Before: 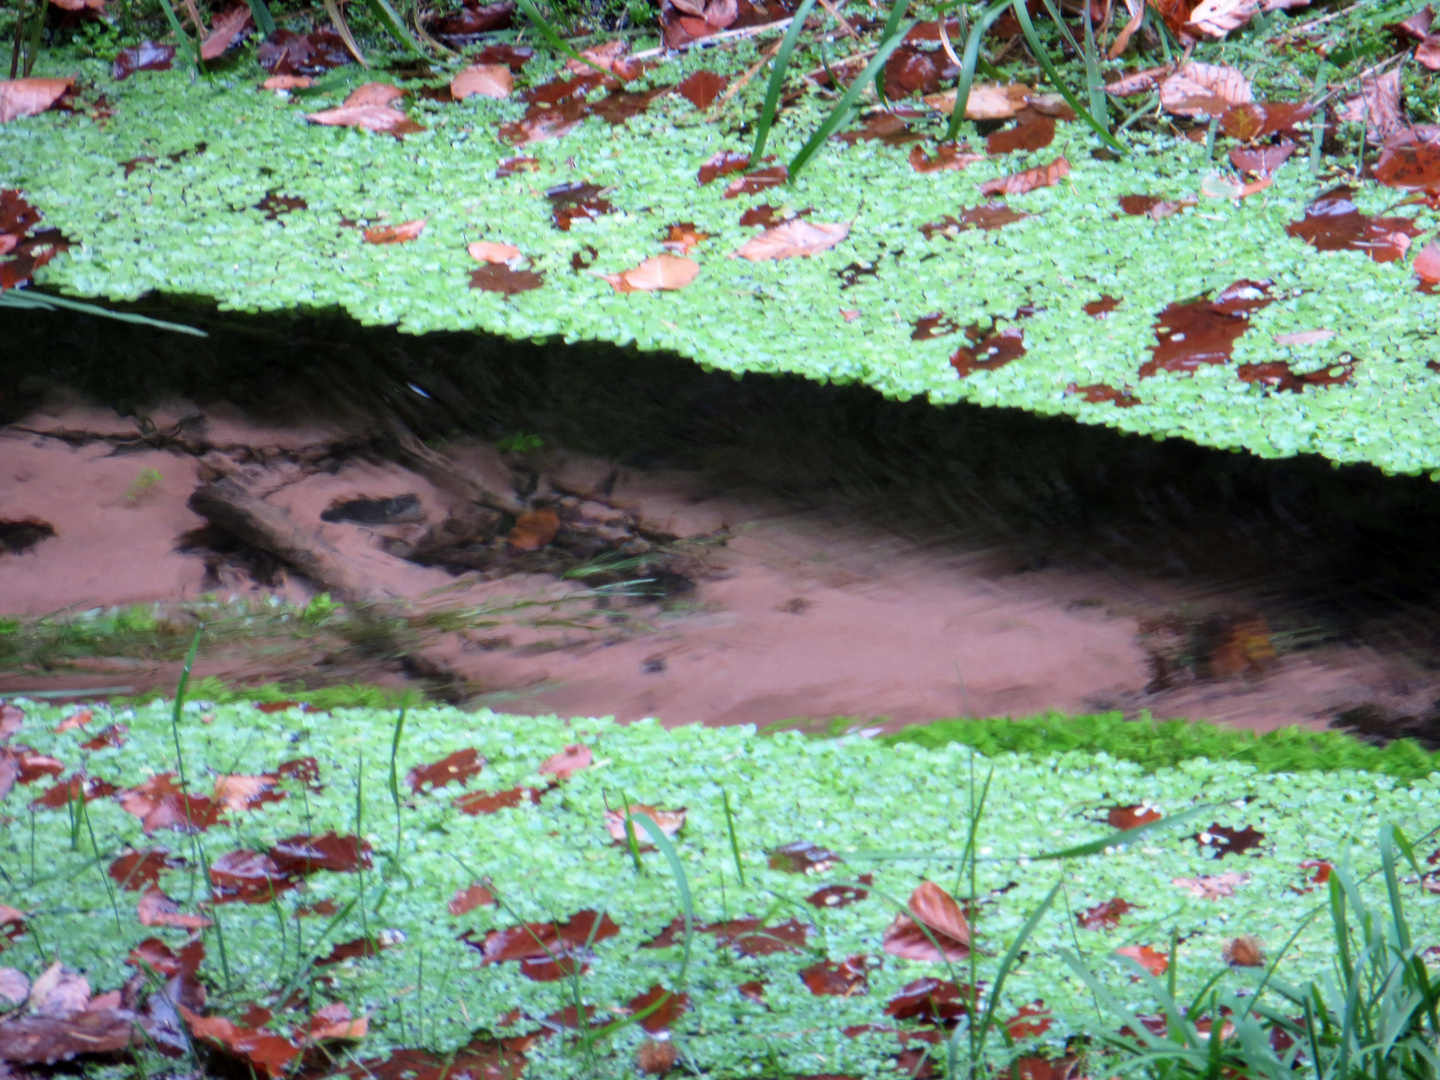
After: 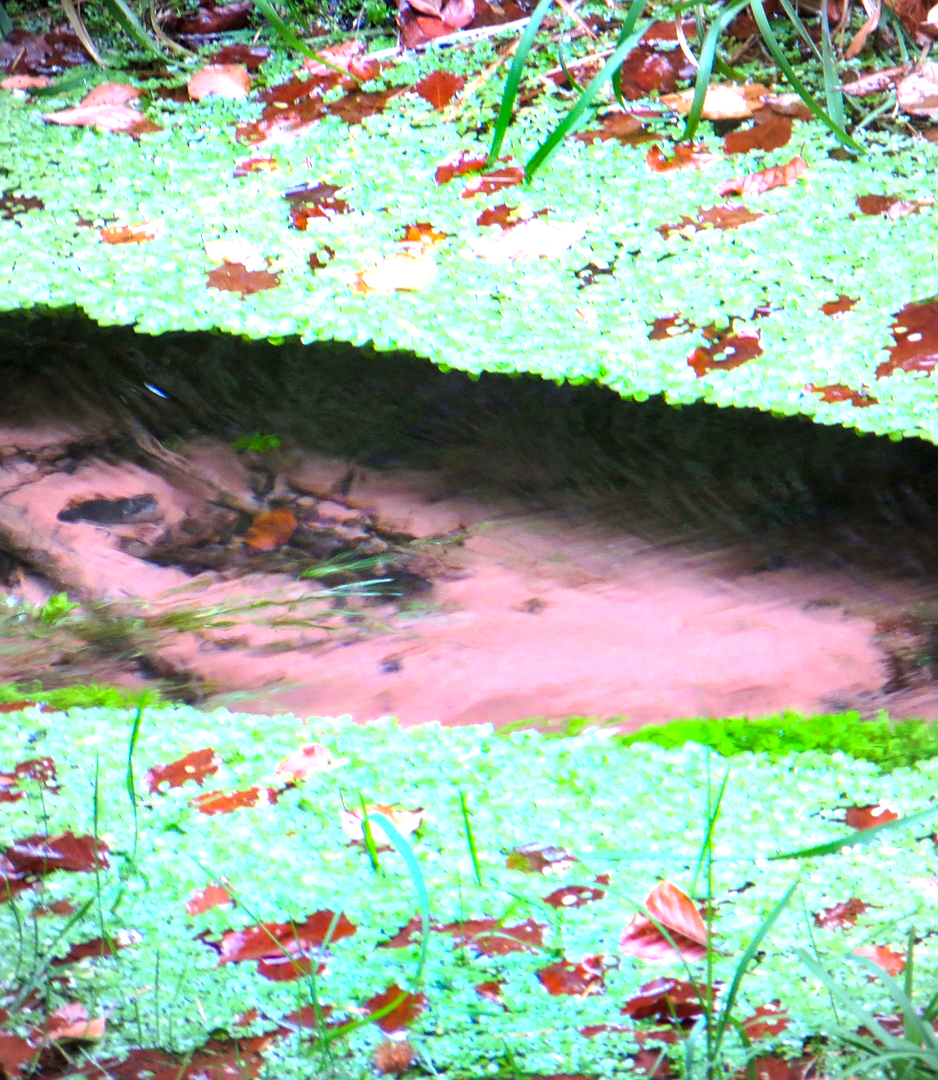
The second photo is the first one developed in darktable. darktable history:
color balance rgb: linear chroma grading › shadows 10.401%, linear chroma grading › highlights 11.023%, linear chroma grading › global chroma 14.859%, linear chroma grading › mid-tones 14.93%, perceptual saturation grading › global saturation 0.446%, global vibrance 32.378%
sharpen: radius 1.817, amount 0.403, threshold 1.552
vignetting: fall-off radius 70.02%, automatic ratio true
exposure: black level correction 0, exposure 1.2 EV, compensate highlight preservation false
crop and rotate: left 18.323%, right 16.506%
